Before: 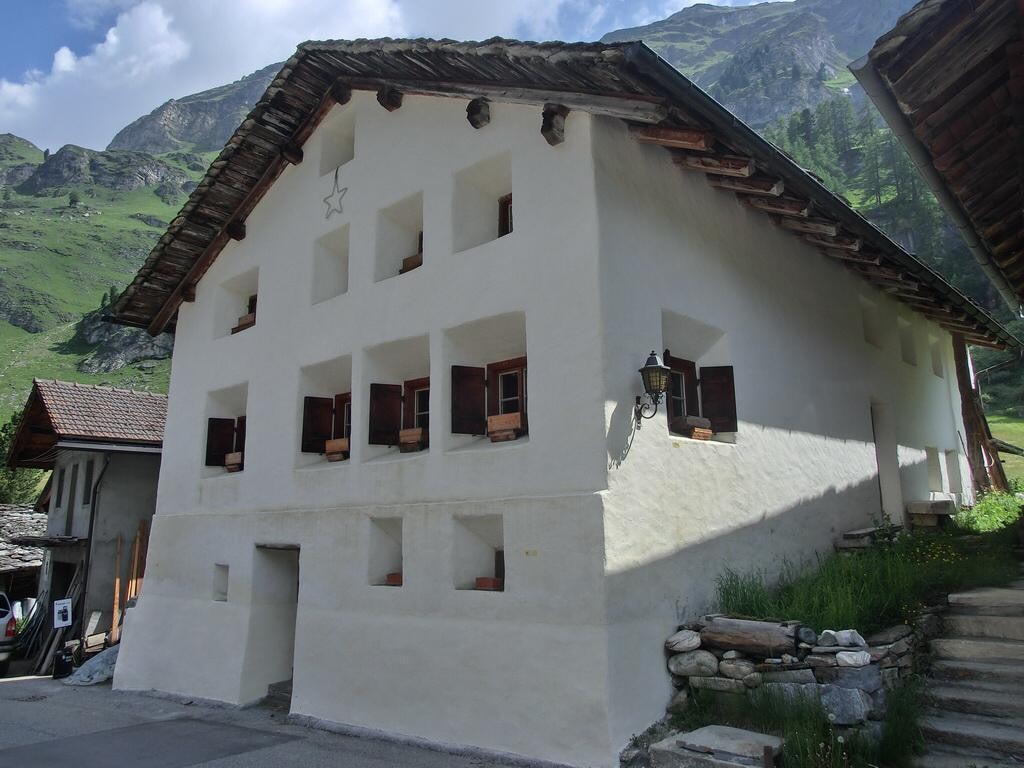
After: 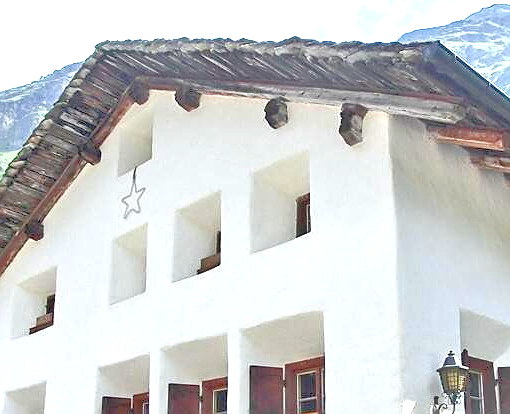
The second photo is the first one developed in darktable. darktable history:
levels: mode automatic, levels [0.016, 0.492, 0.969]
tone equalizer: -8 EV 1.97 EV, -7 EV 1.99 EV, -6 EV 1.97 EV, -5 EV 1.99 EV, -4 EV 1.98 EV, -3 EV 1.49 EV, -2 EV 0.971 EV, -1 EV 0.483 EV
sharpen: on, module defaults
crop: left 19.806%, right 30.339%, bottom 46.086%
exposure: black level correction 0.001, exposure 1.854 EV, compensate highlight preservation false
